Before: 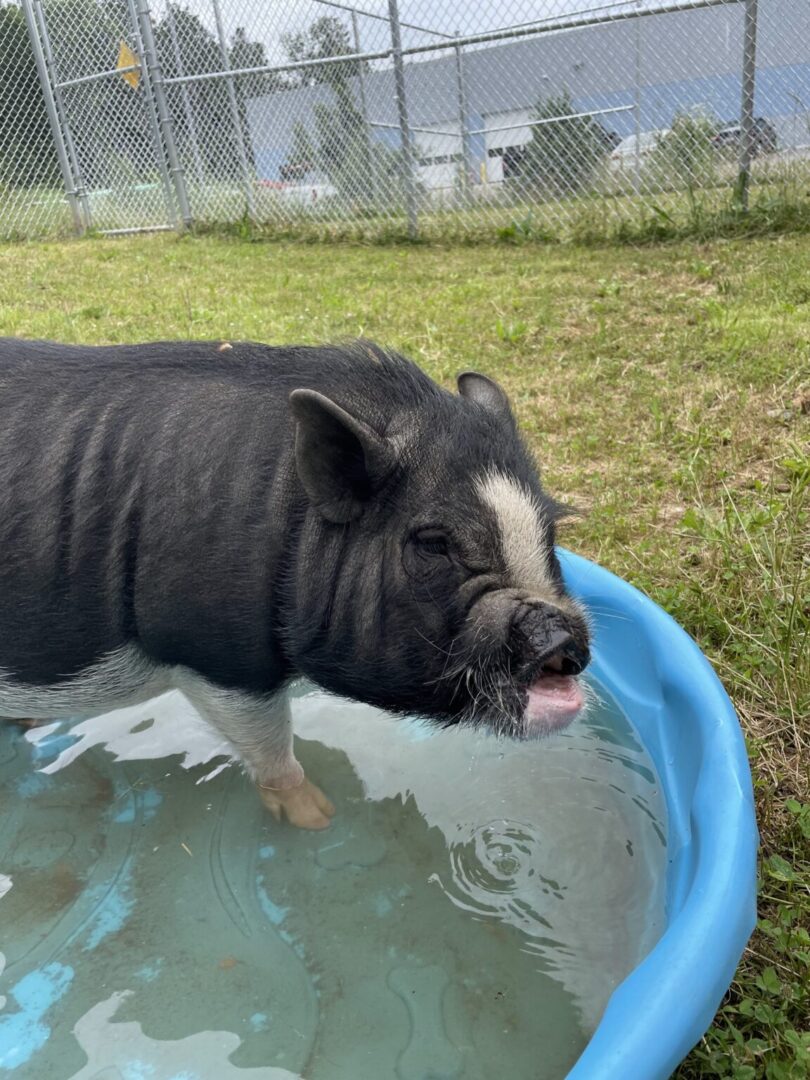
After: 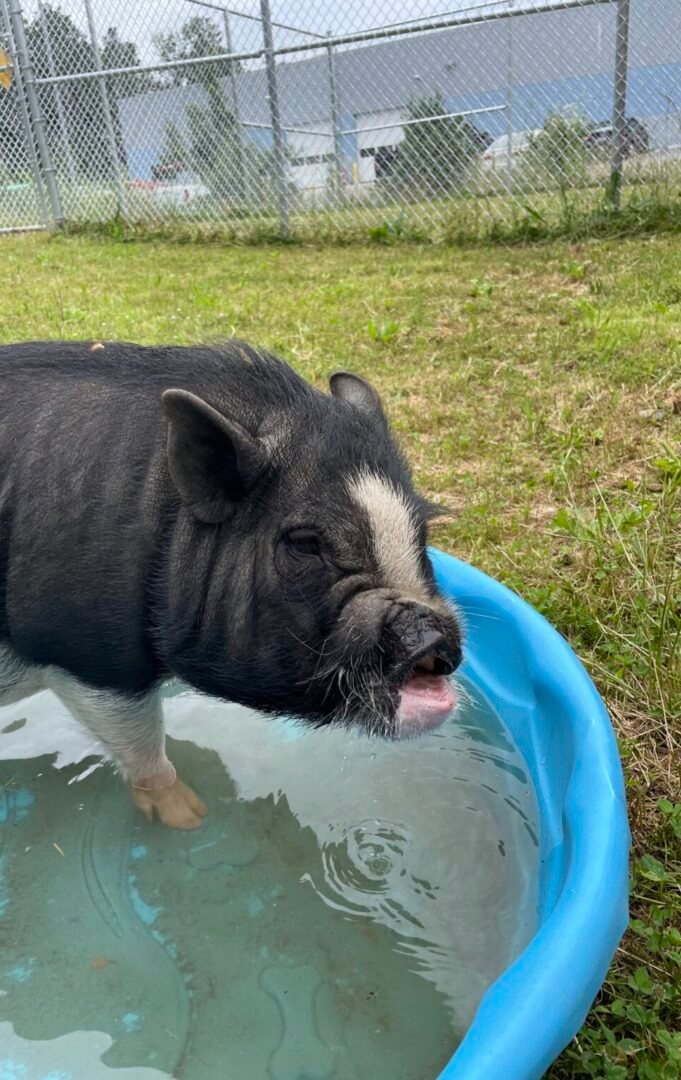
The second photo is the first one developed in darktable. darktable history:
contrast brightness saturation: contrast 0.078, saturation 0.024
crop: left 15.903%
